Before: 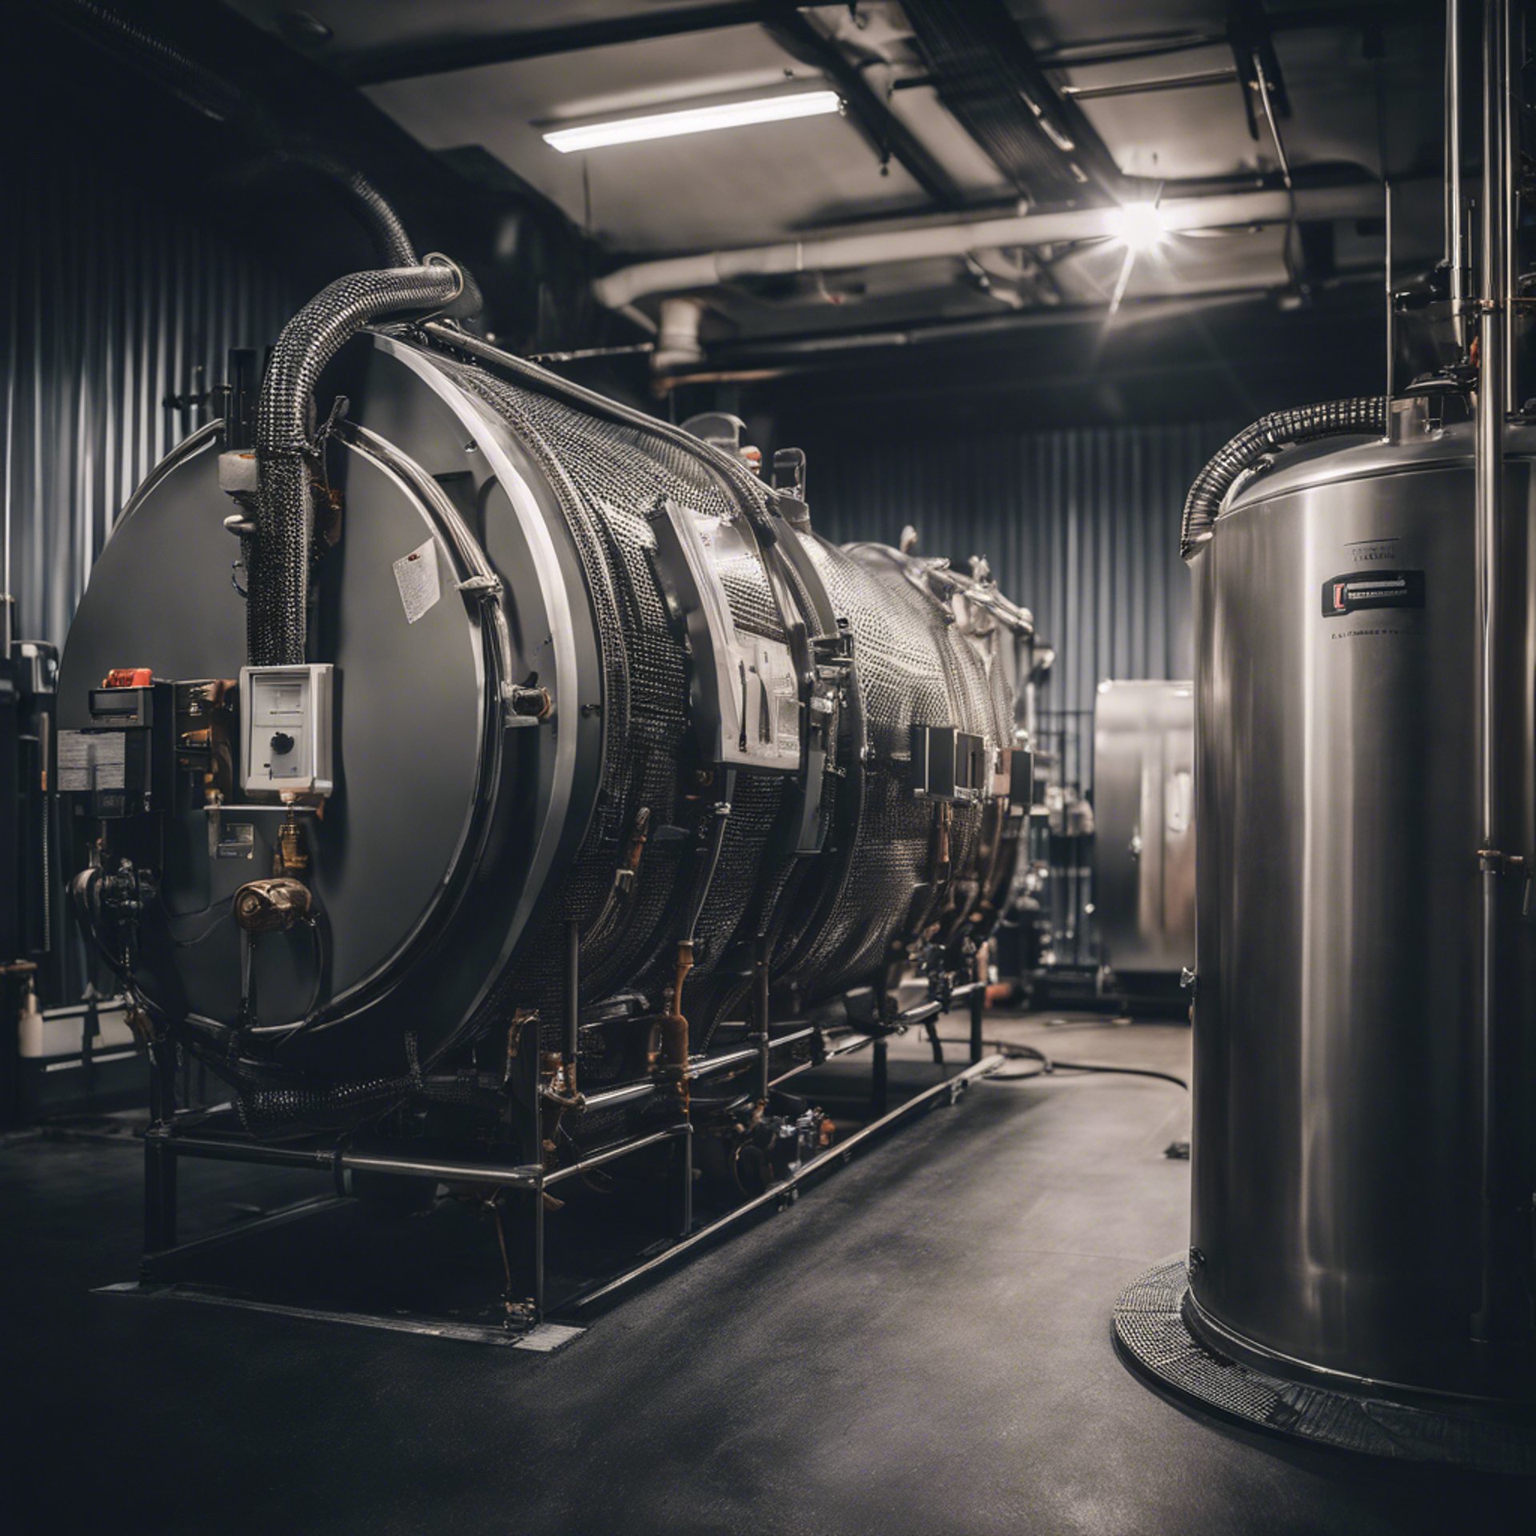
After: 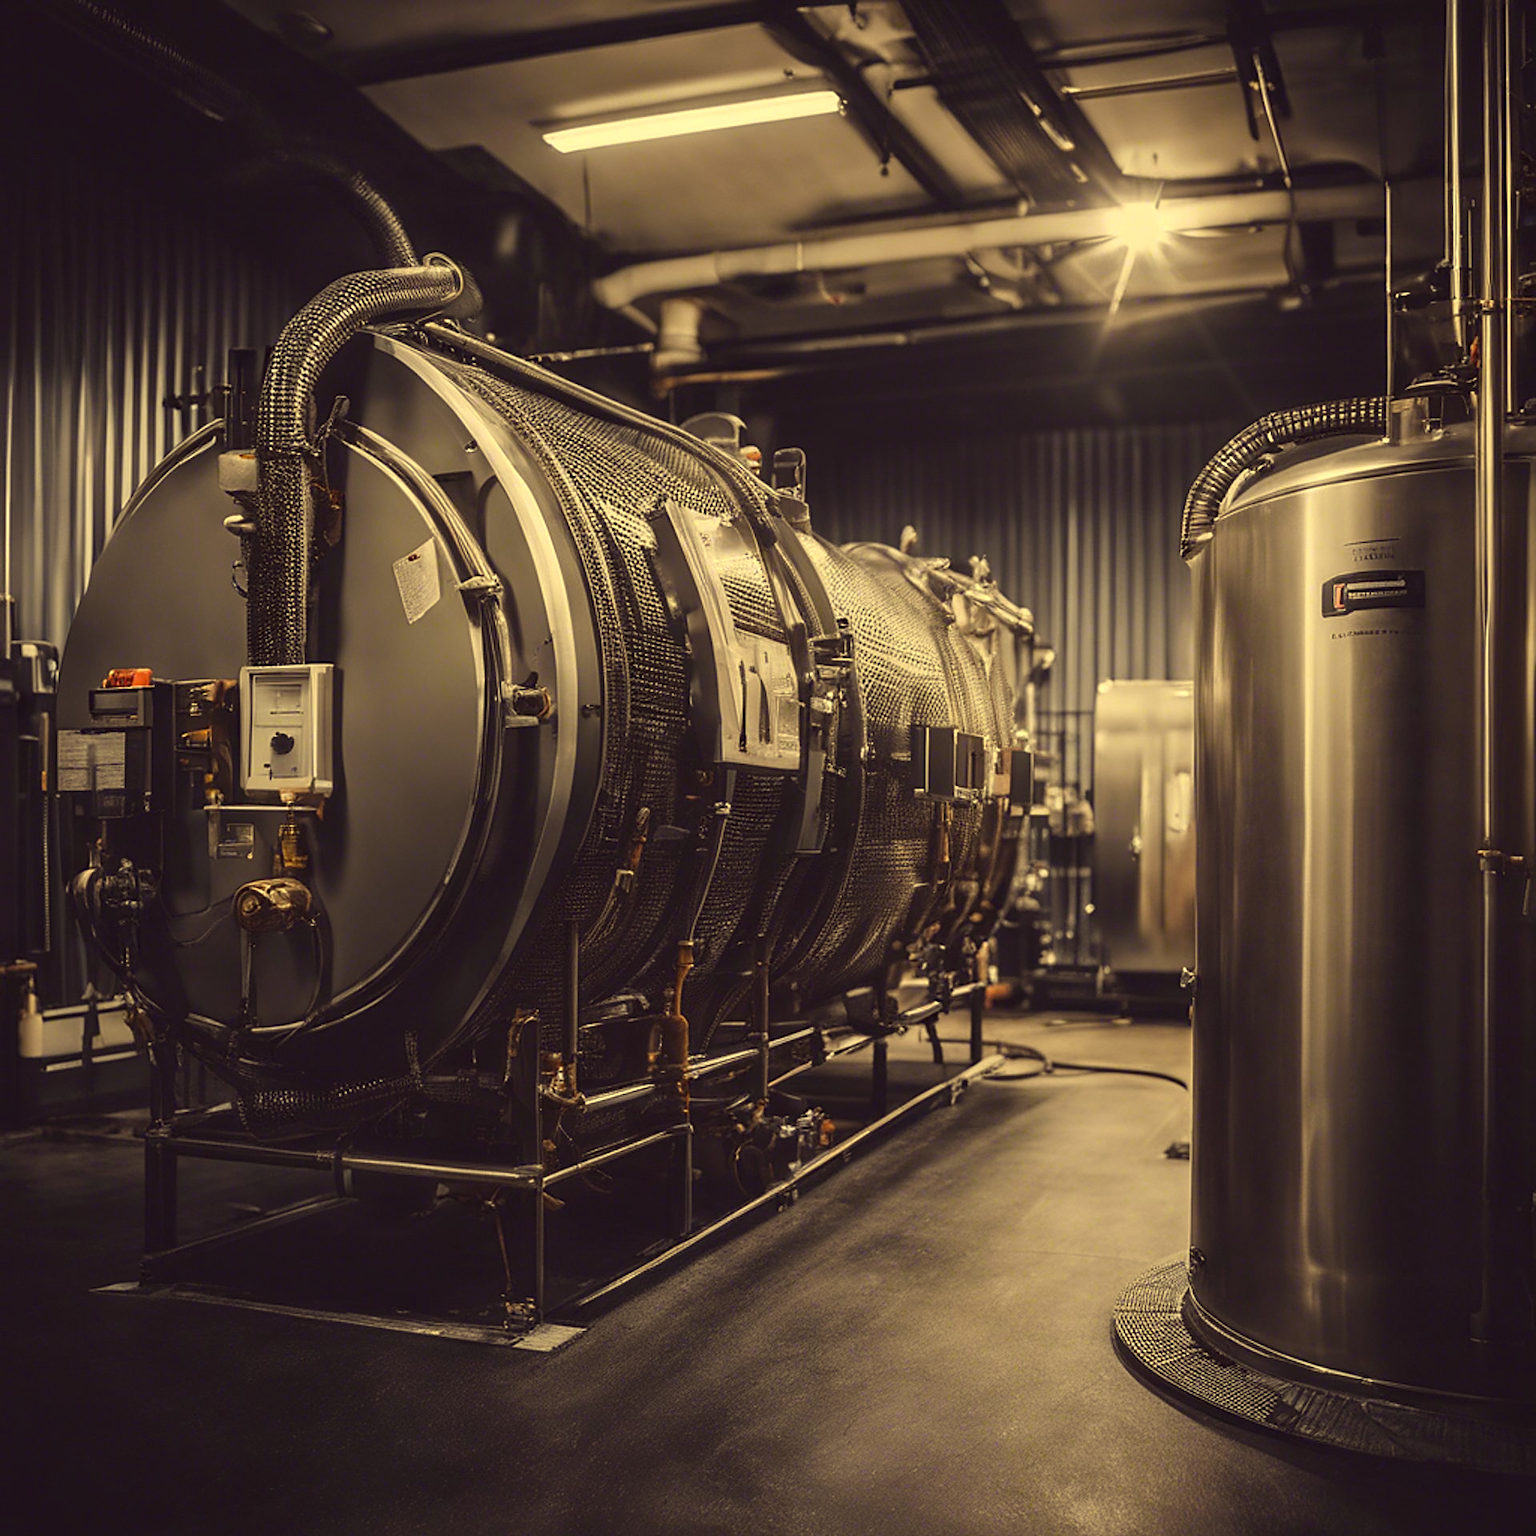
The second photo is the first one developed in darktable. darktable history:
color correction: highlights a* -0.354, highlights b* 39.61, shadows a* 9.6, shadows b* -0.357
sharpen: amount 0.553
